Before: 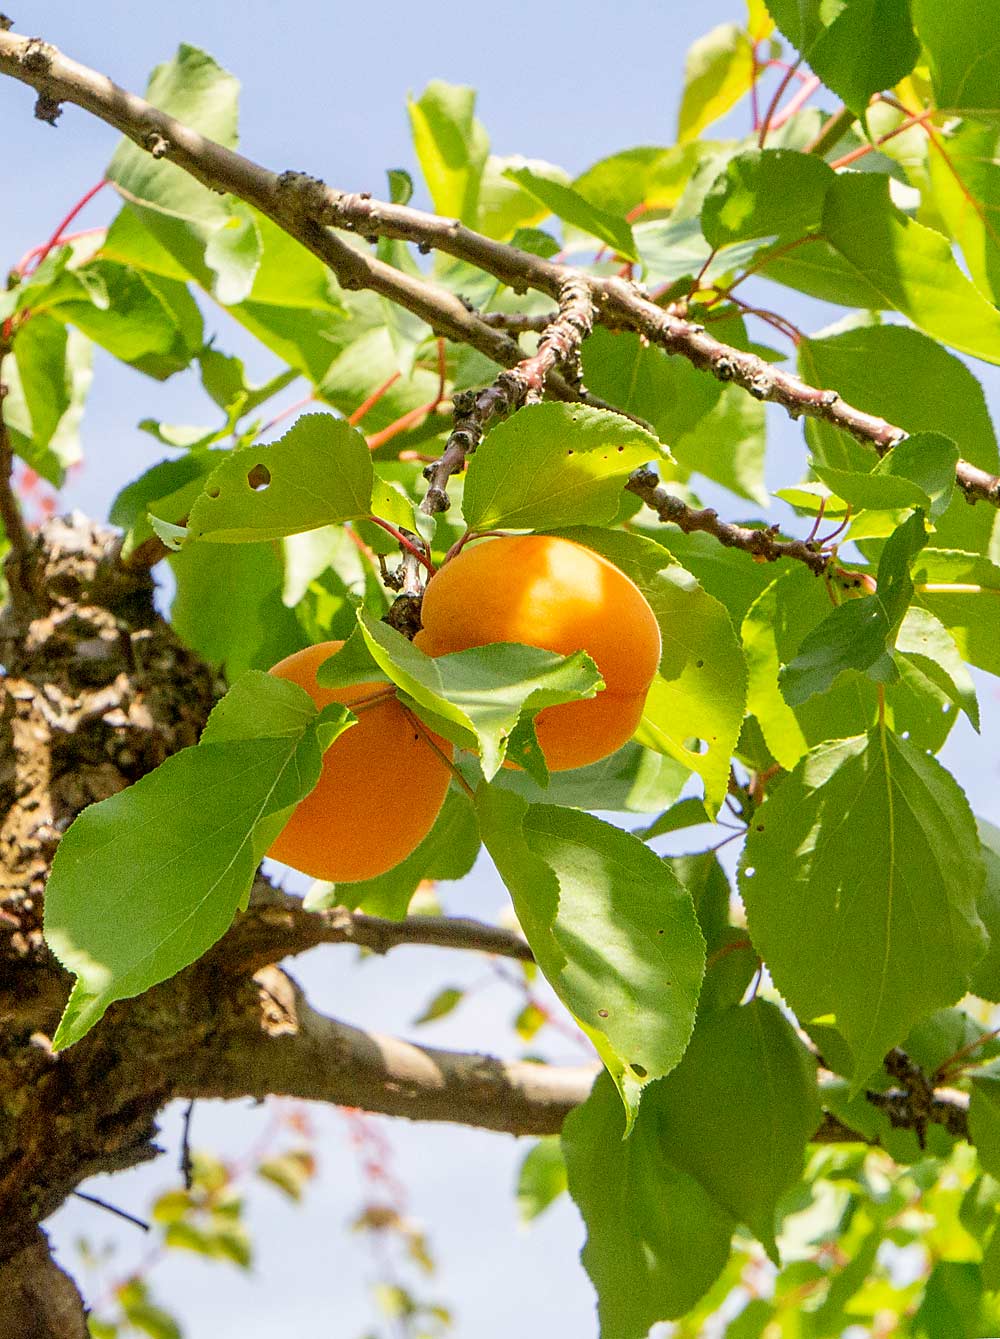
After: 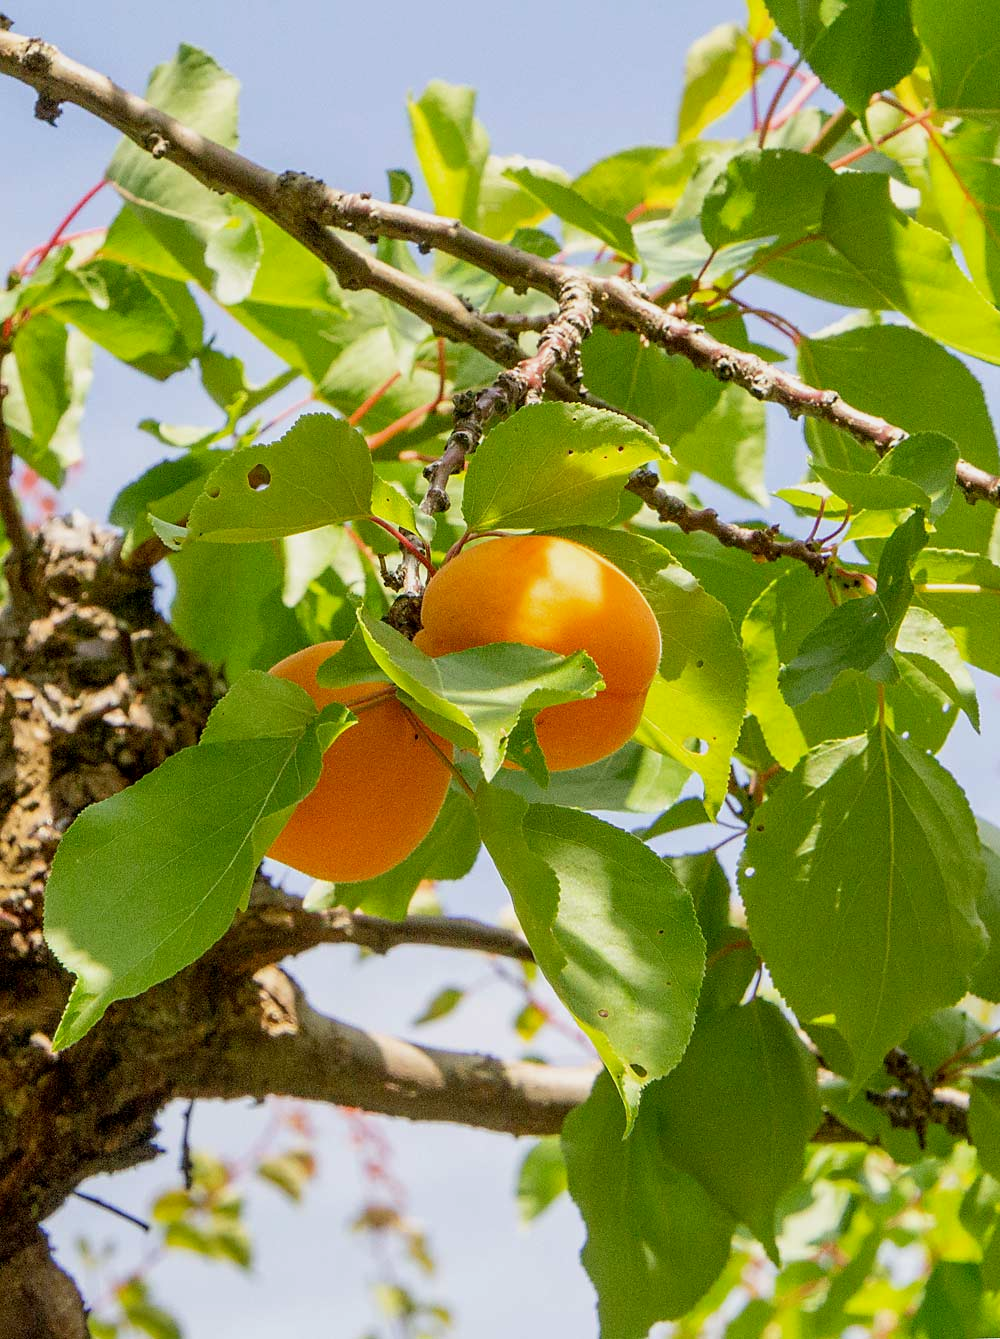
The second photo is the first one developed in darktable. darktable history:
exposure: black level correction 0.001, exposure -0.198 EV, compensate highlight preservation false
